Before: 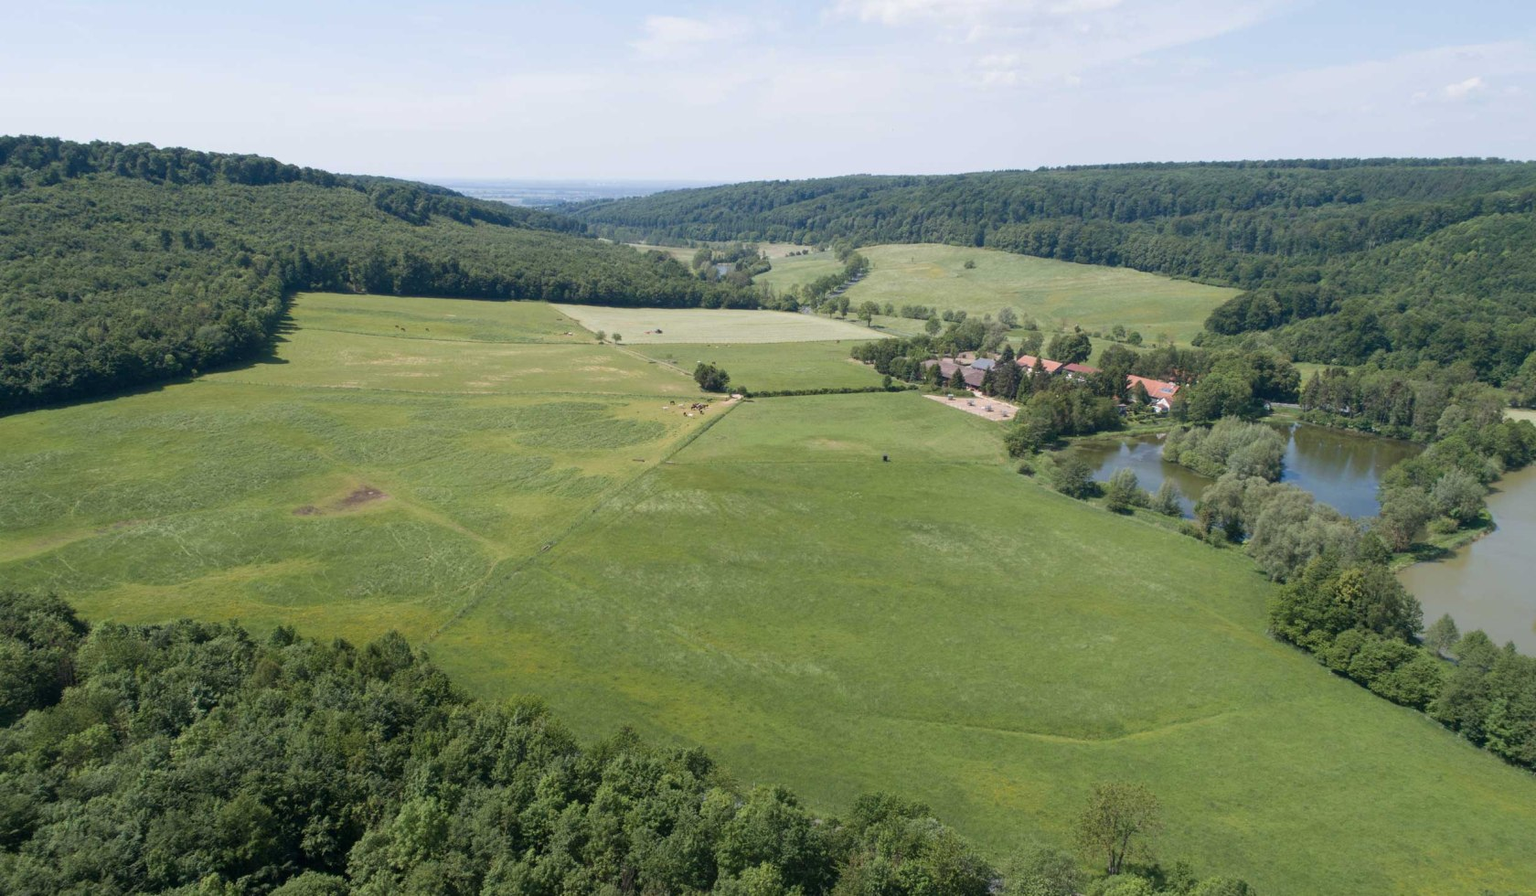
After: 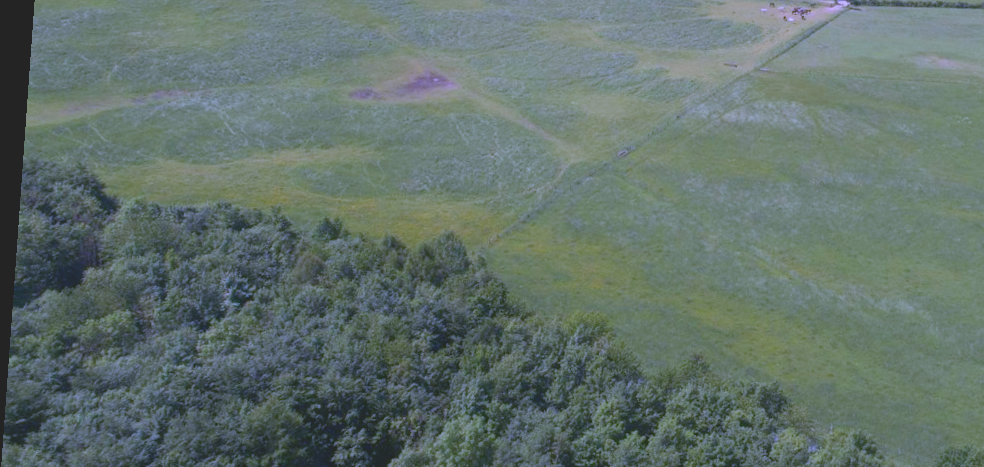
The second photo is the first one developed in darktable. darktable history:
rotate and perspective: rotation 4.1°, automatic cropping off
white balance: red 0.98, blue 1.61
crop: top 44.483%, right 43.593%, bottom 12.892%
contrast brightness saturation: contrast -0.28
